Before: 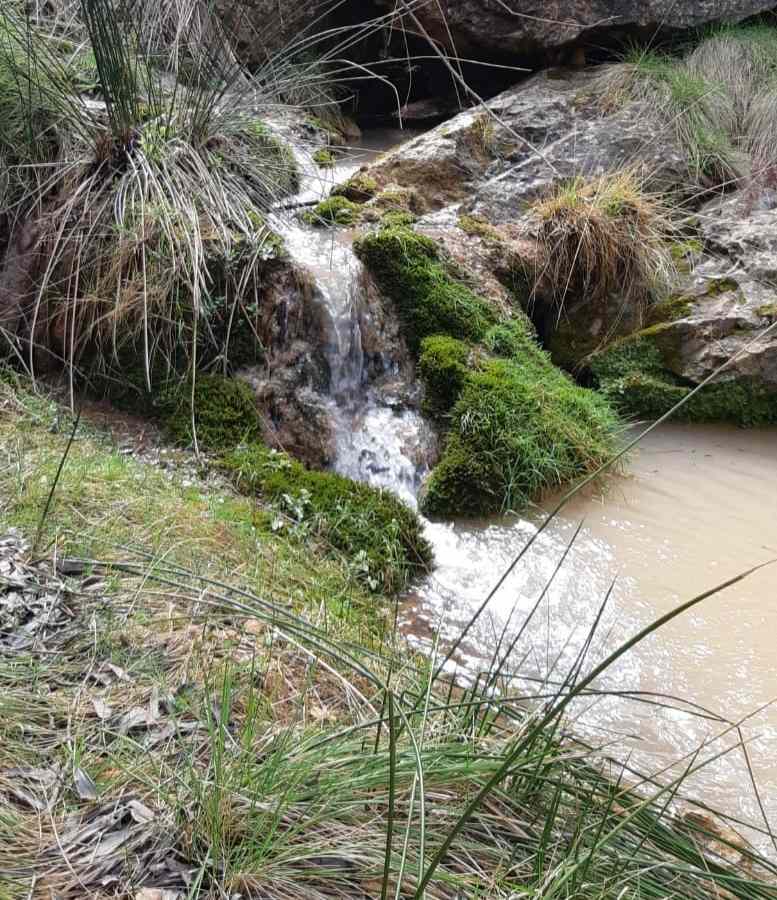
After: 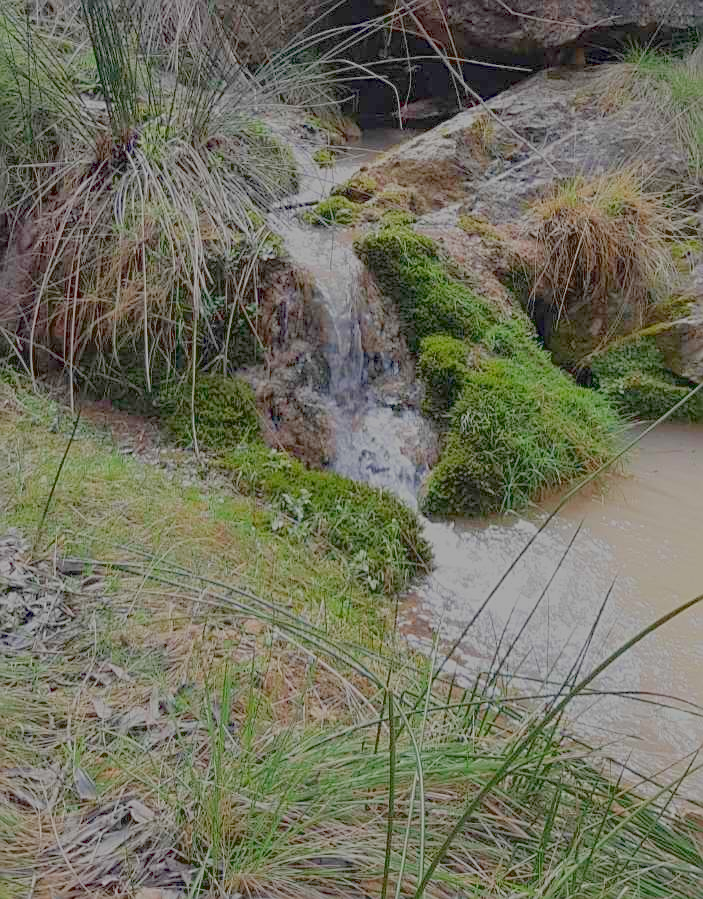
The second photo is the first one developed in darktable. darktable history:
crop: right 9.509%, bottom 0.031%
sharpen: on, module defaults
filmic rgb: black relative exposure -16 EV, white relative exposure 8 EV, threshold 3 EV, hardness 4.17, latitude 50%, contrast 0.5, color science v5 (2021), contrast in shadows safe, contrast in highlights safe, enable highlight reconstruction true
